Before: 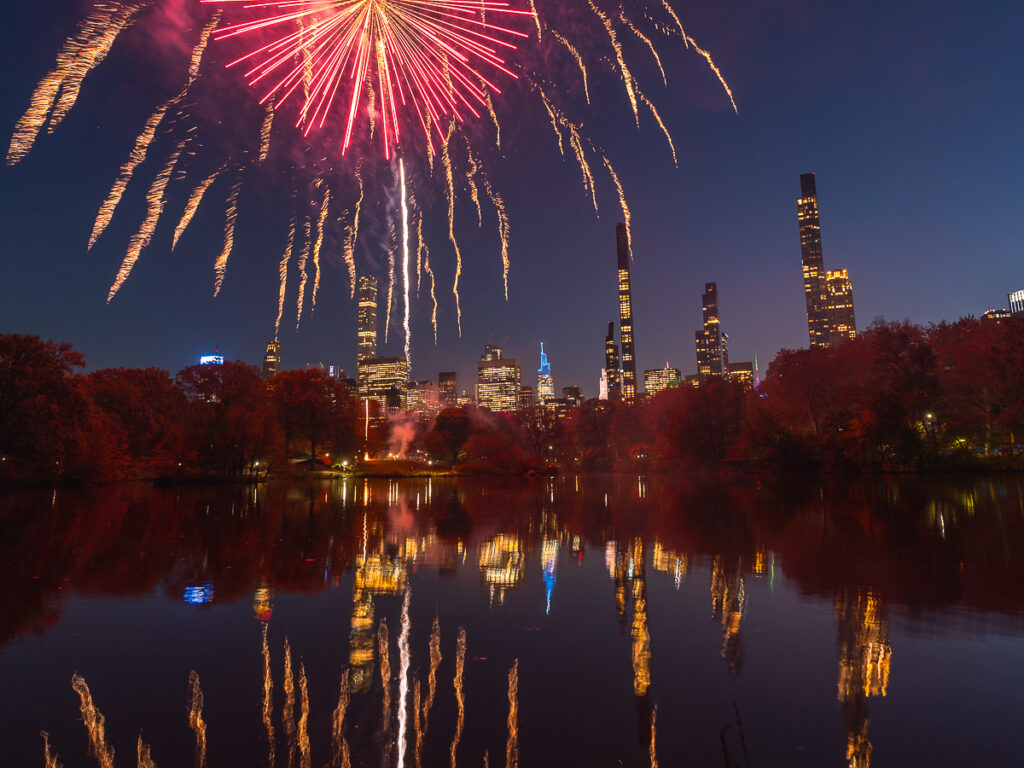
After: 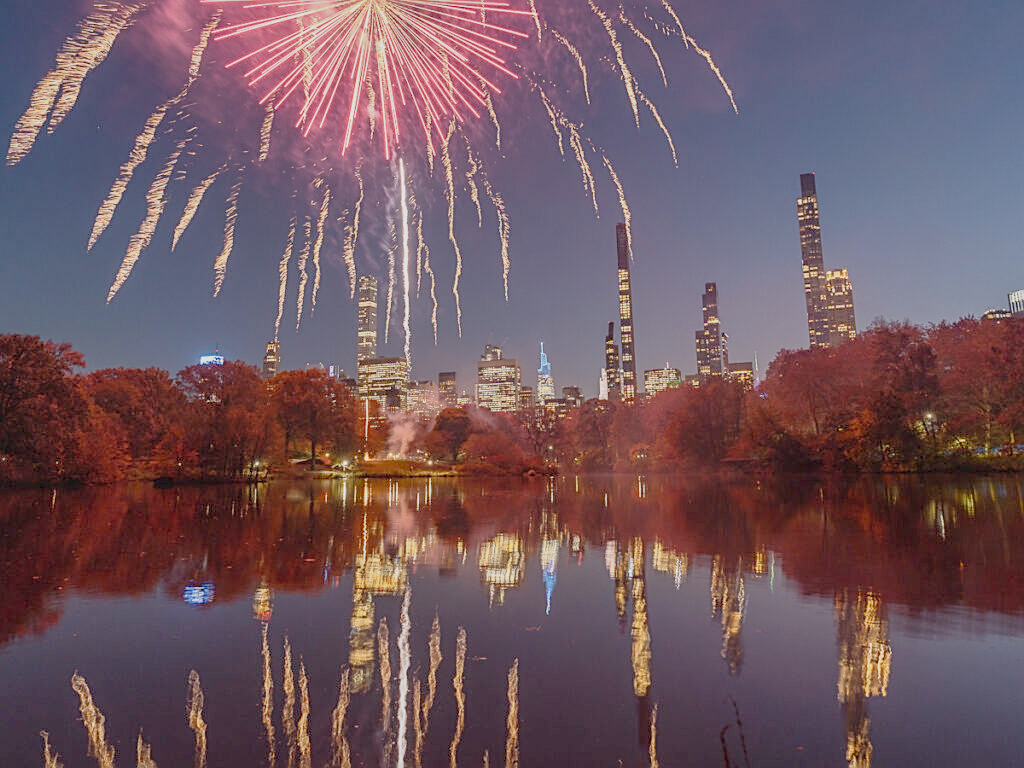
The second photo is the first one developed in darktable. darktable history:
sharpen: on, module defaults
exposure: black level correction 0, exposure 1.675 EV, compensate exposure bias true, compensate highlight preservation false
white balance: emerald 1
tone equalizer: on, module defaults
local contrast: on, module defaults
filmic rgb: white relative exposure 8 EV, threshold 3 EV, structure ↔ texture 100%, target black luminance 0%, hardness 2.44, latitude 76.53%, contrast 0.562, shadows ↔ highlights balance 0%, preserve chrominance no, color science v4 (2020), iterations of high-quality reconstruction 10, type of noise poissonian, enable highlight reconstruction true
